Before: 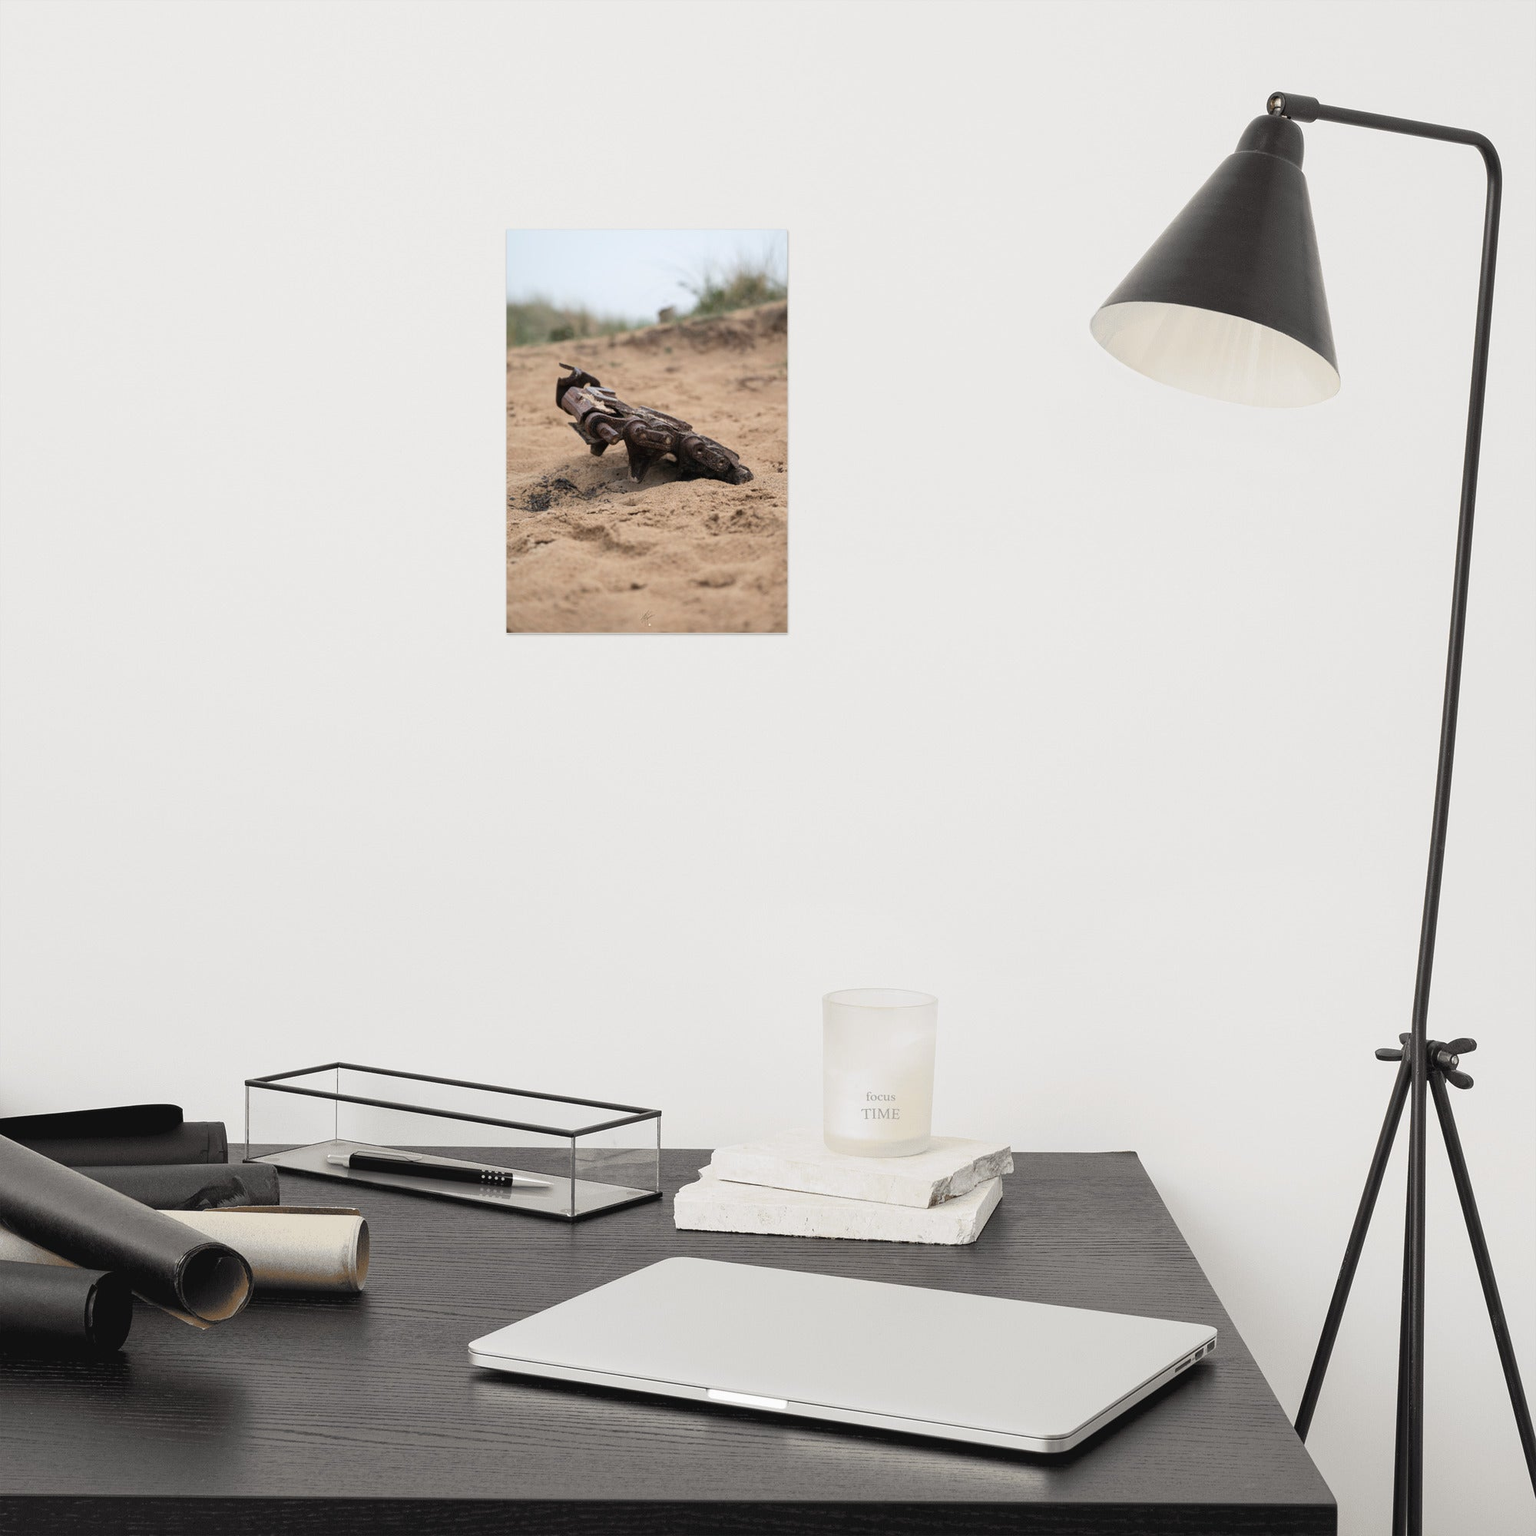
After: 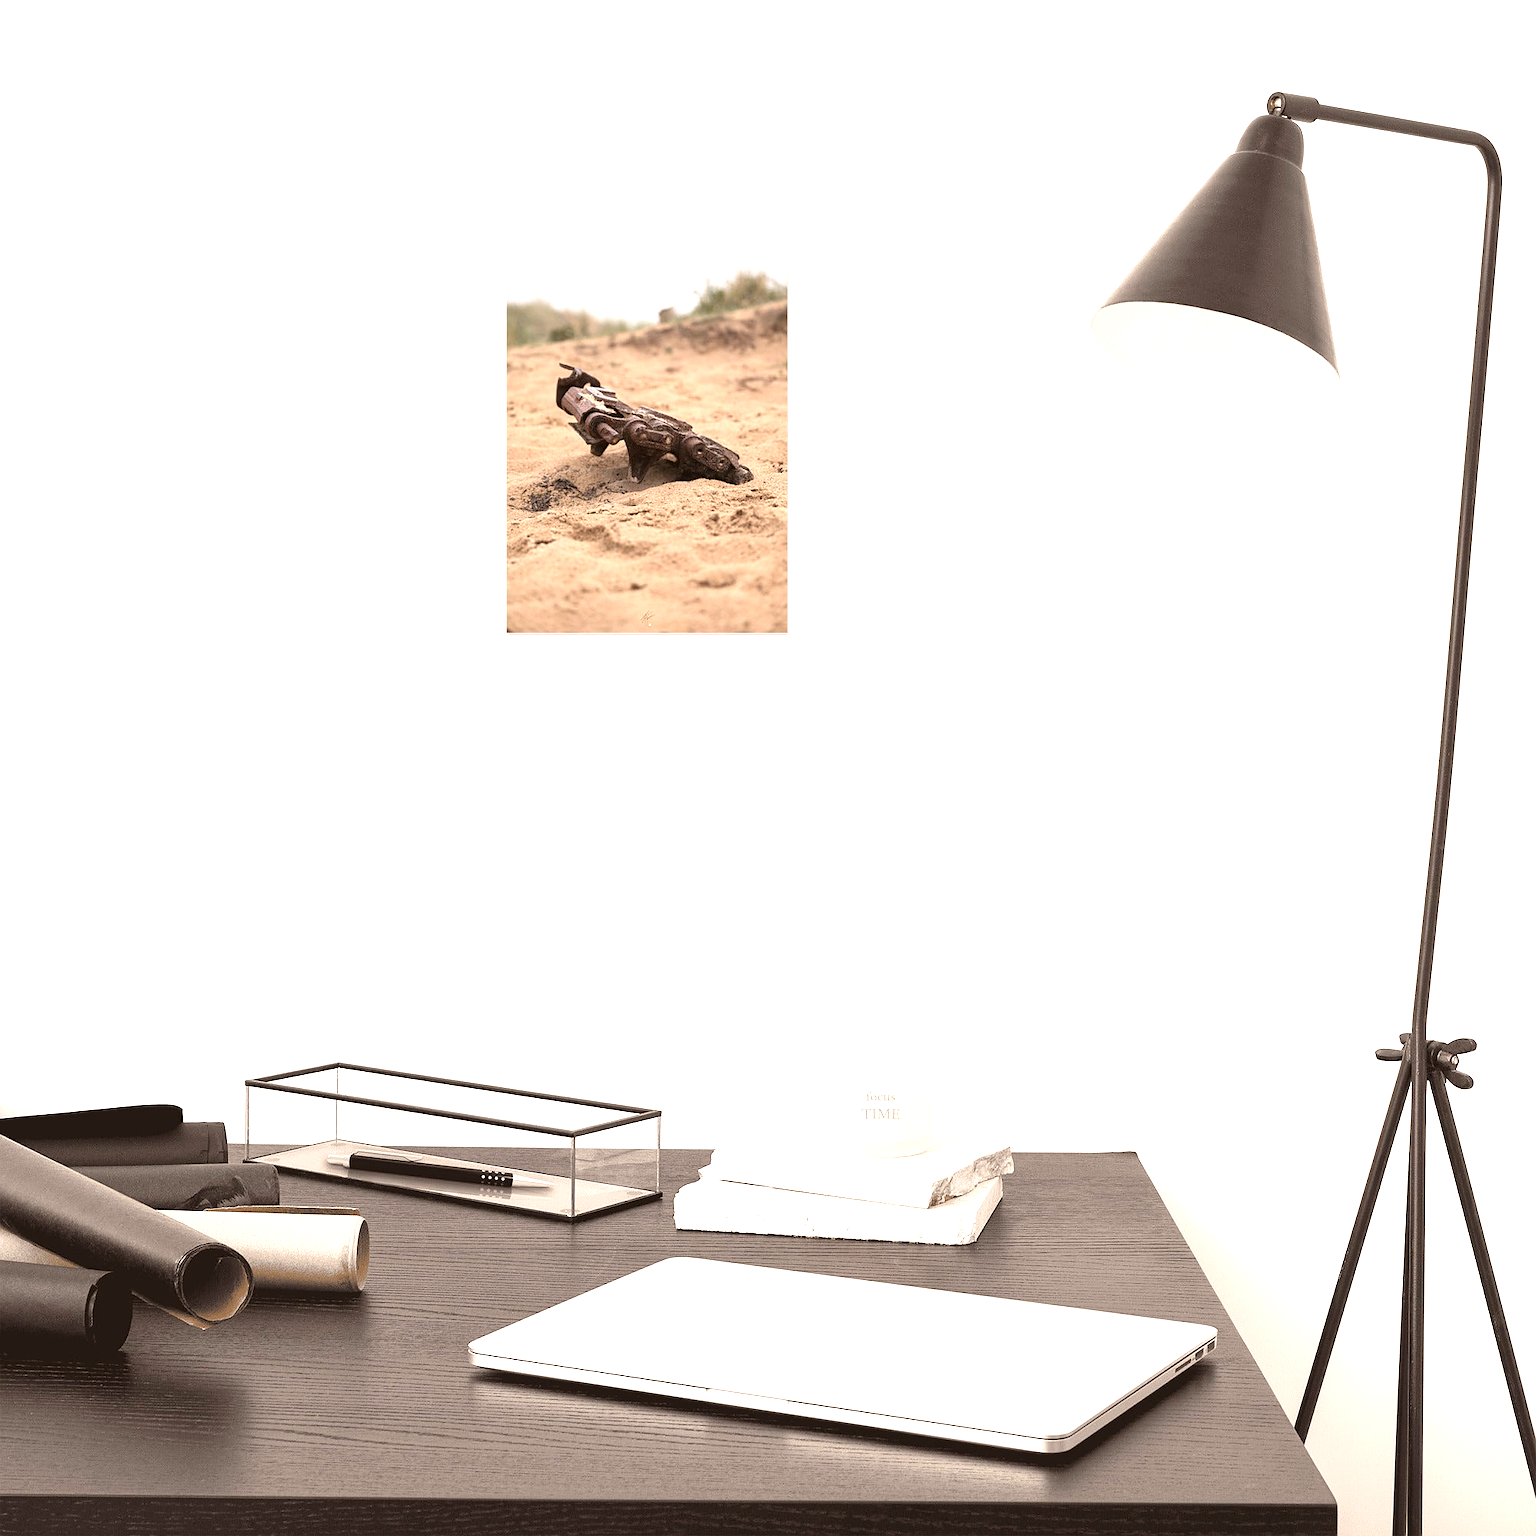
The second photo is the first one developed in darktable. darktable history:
color correction: highlights a* 6.27, highlights b* 8.19, shadows a* 5.94, shadows b* 7.23, saturation 0.9
exposure: black level correction 0, exposure 0.95 EV, compensate exposure bias true, compensate highlight preservation false
sharpen: radius 0.969, amount 0.604
